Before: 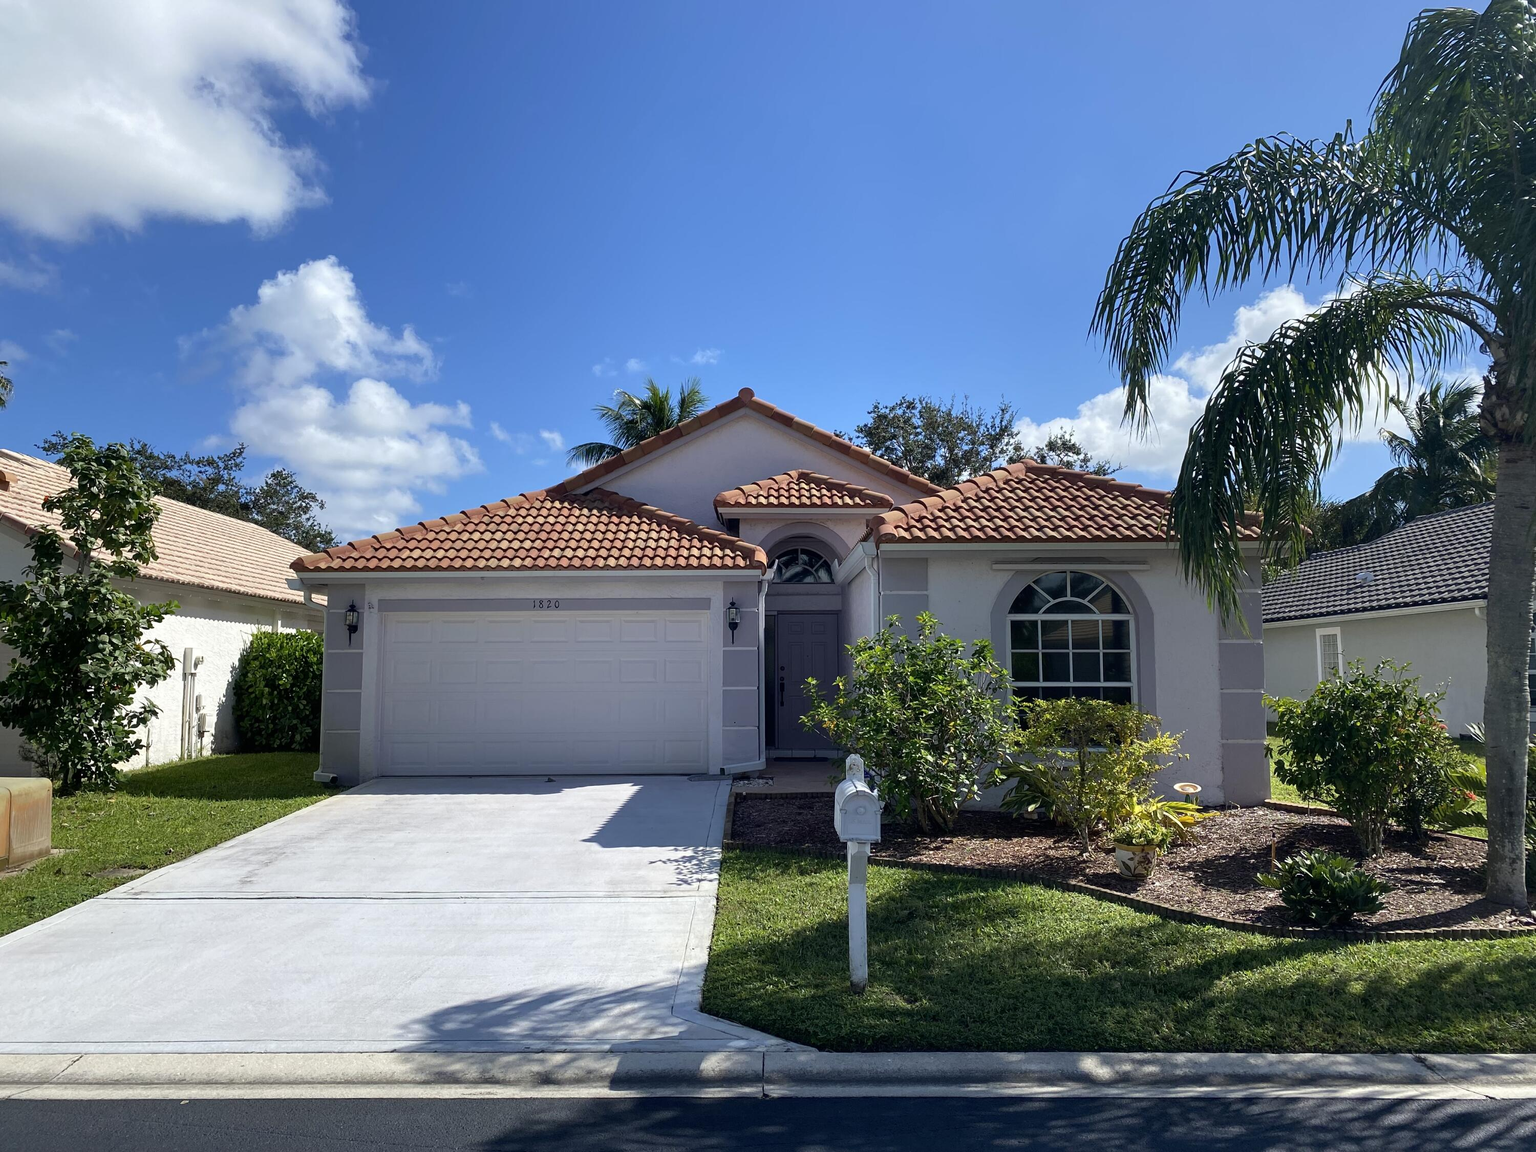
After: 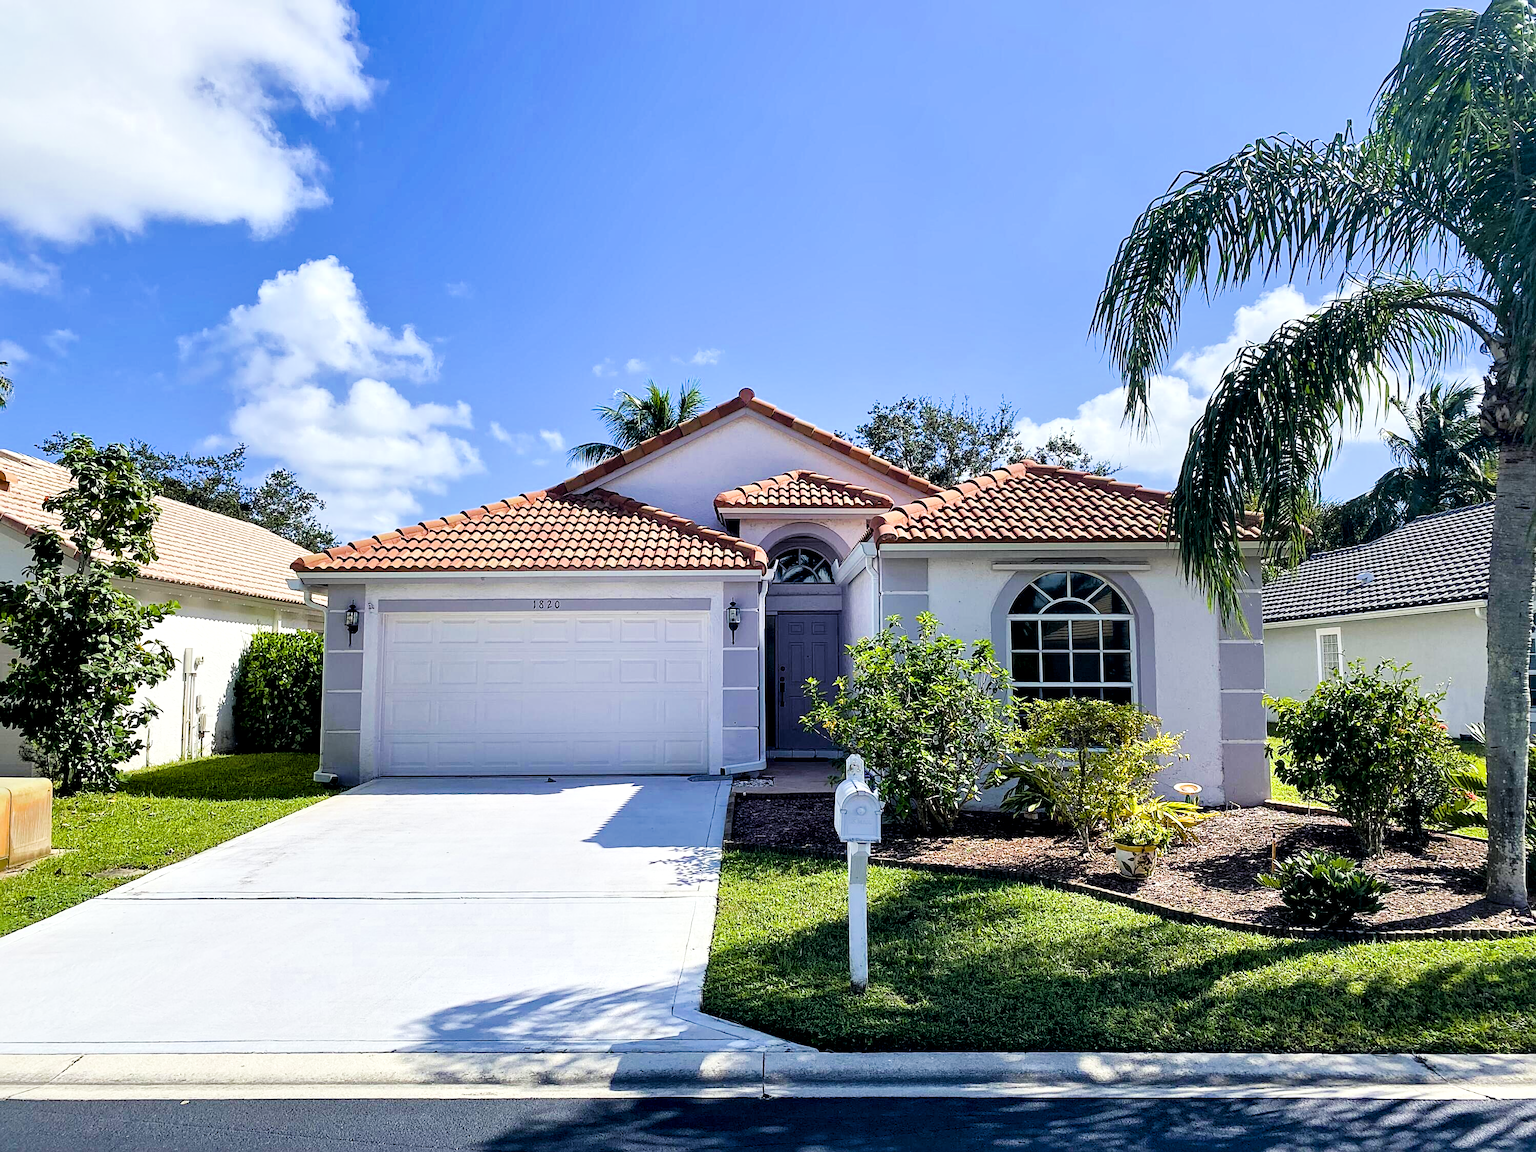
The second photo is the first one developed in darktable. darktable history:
color balance rgb: shadows lift › chroma 1.28%, shadows lift › hue 259.45°, perceptual saturation grading › global saturation 20%, perceptual saturation grading › highlights 3.782%, perceptual saturation grading › shadows 50.208%, global vibrance 20%
sharpen: on, module defaults
local contrast: mode bilateral grid, contrast 20, coarseness 51, detail 141%, midtone range 0.2
filmic rgb: black relative exposure -5.04 EV, white relative exposure 3.95 EV, hardness 2.89, contrast 1.297
exposure: black level correction 0, exposure 1.2 EV, compensate highlight preservation false
